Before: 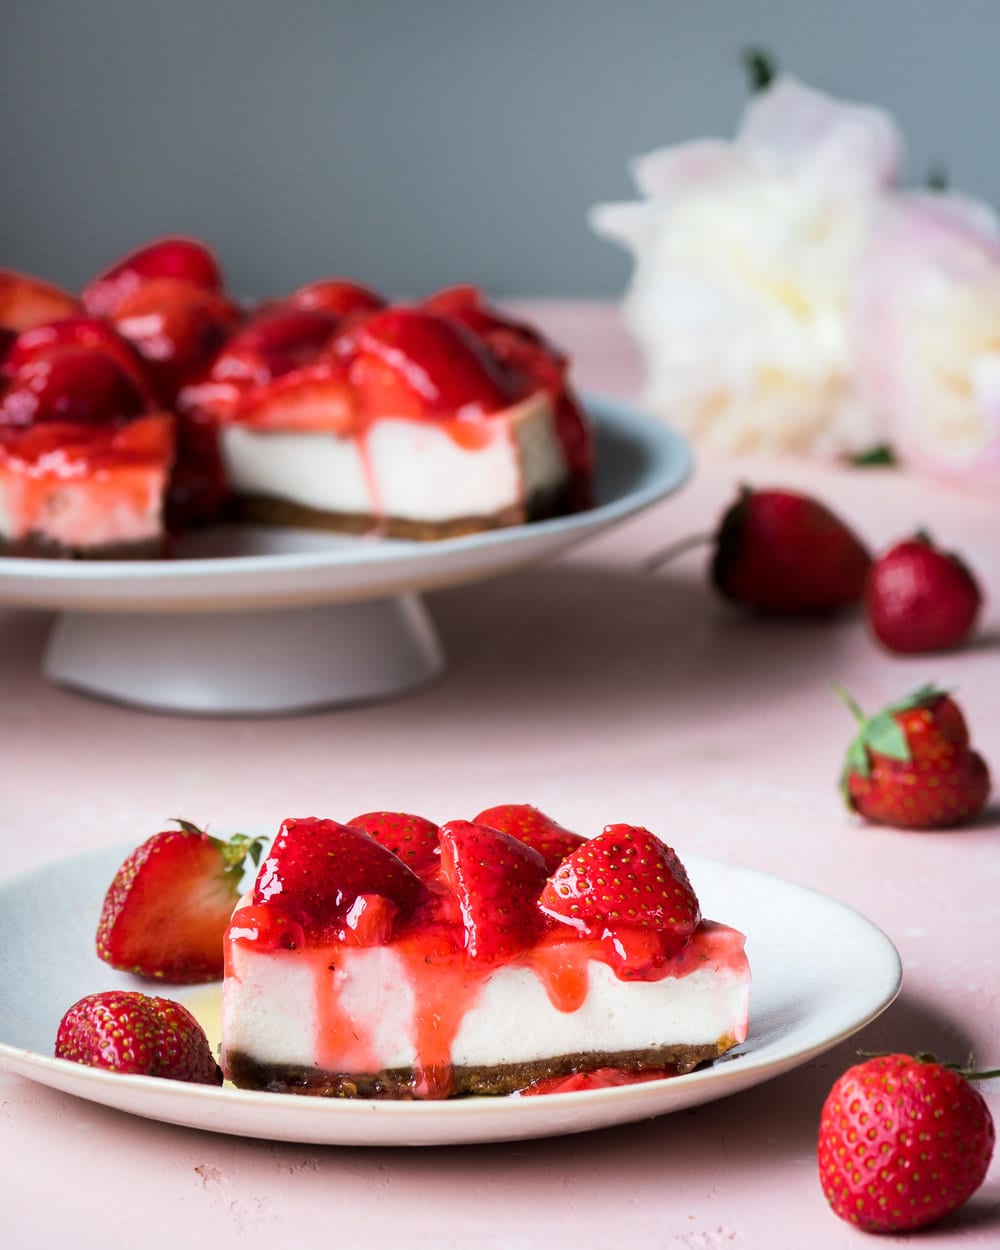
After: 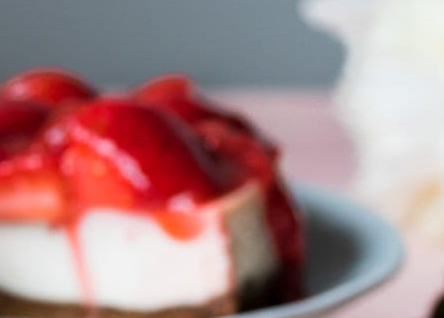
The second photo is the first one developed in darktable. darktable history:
crop: left 28.923%, top 16.829%, right 26.589%, bottom 57.662%
